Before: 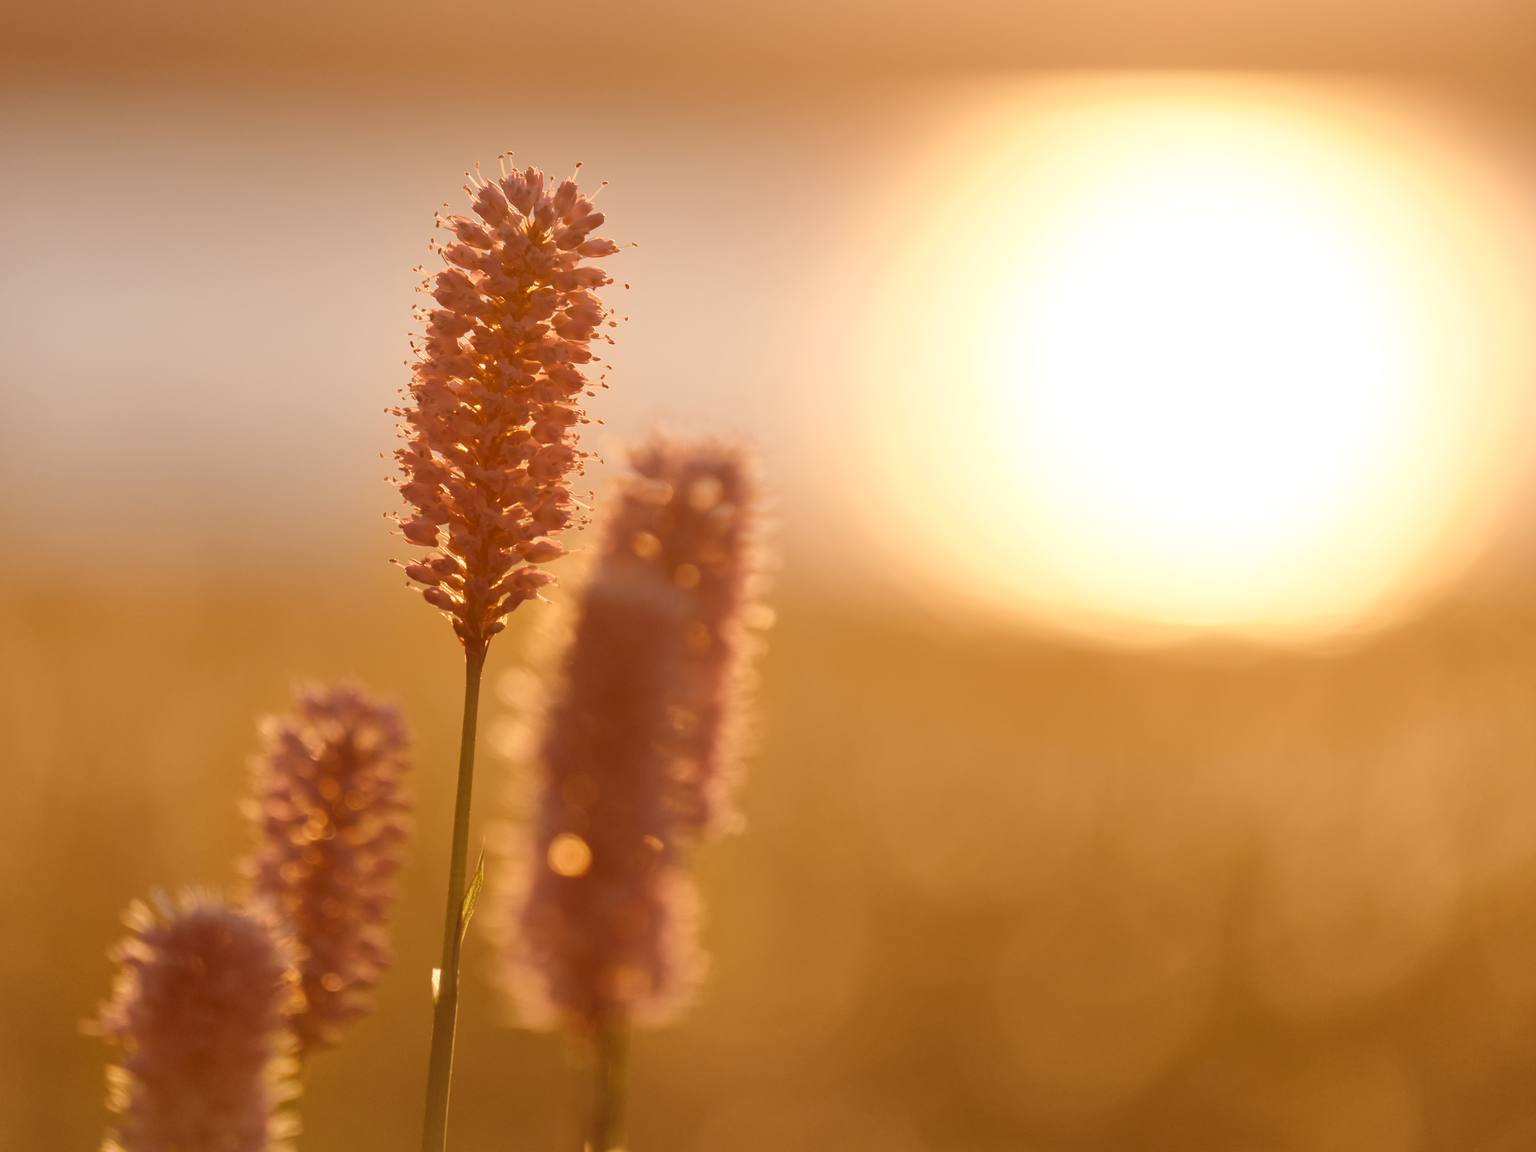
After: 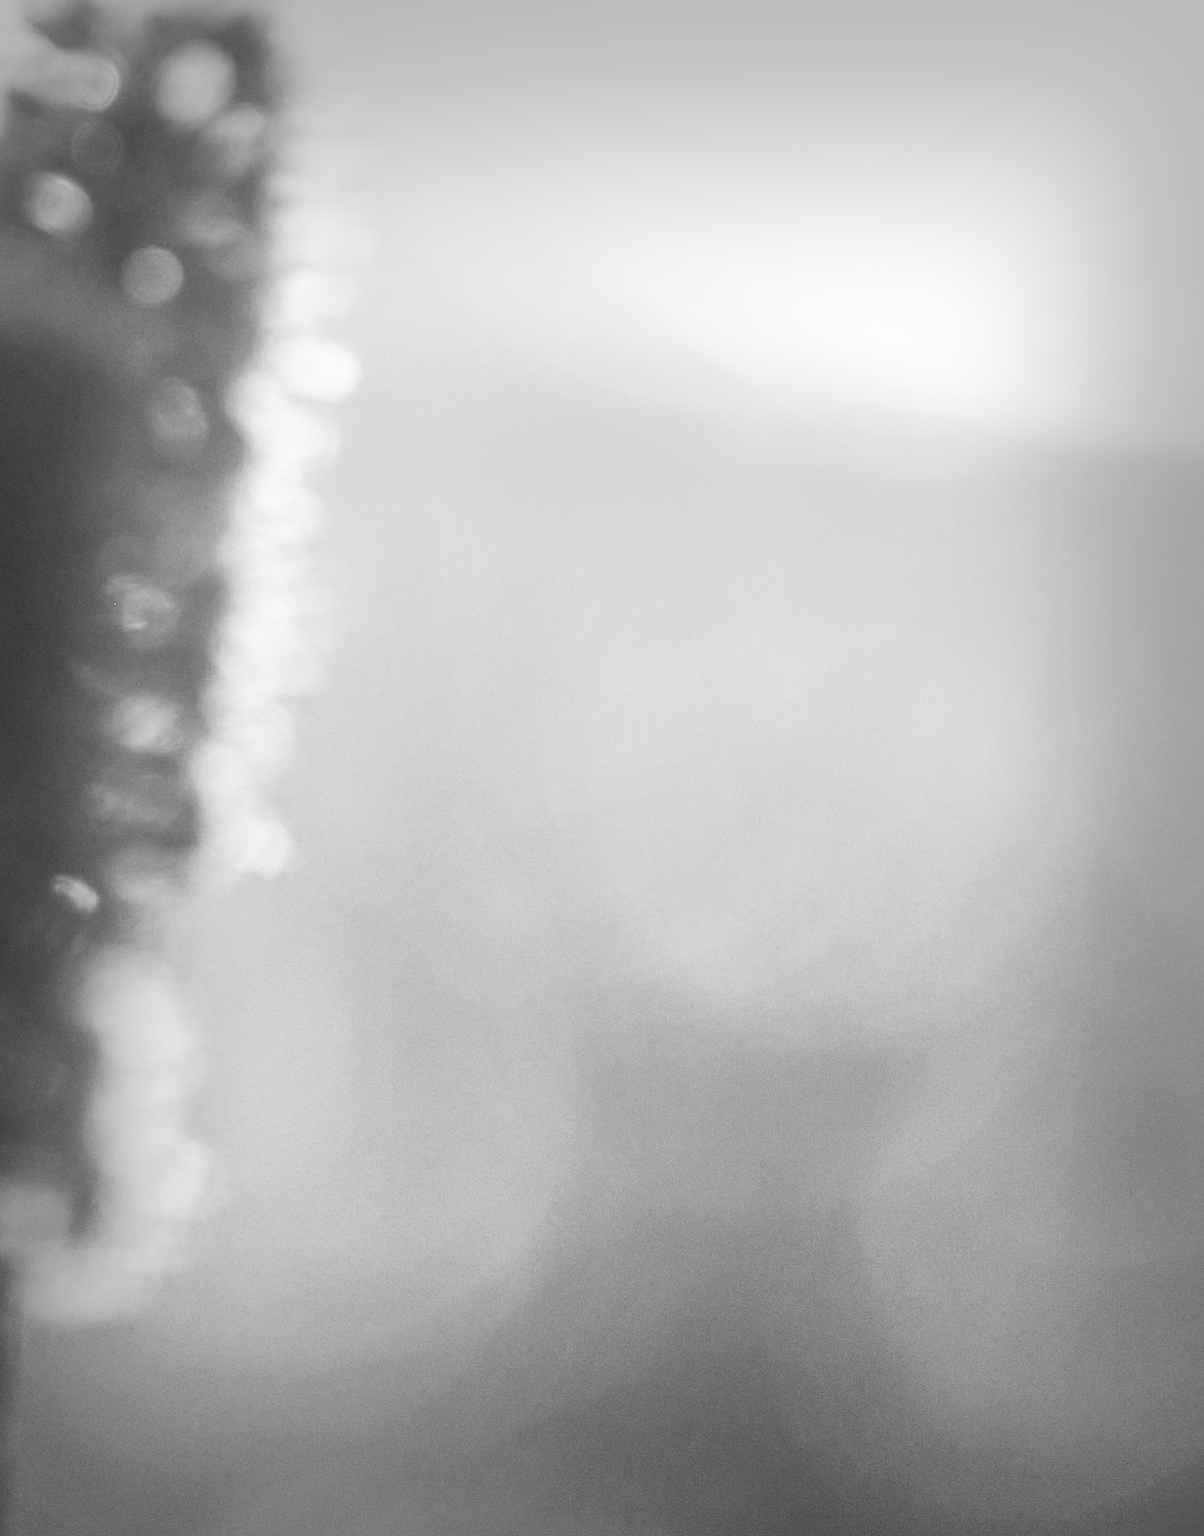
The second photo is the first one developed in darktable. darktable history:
vignetting: fall-off start 52.93%, automatic ratio true, width/height ratio 1.316, shape 0.221, dithering 8-bit output, unbound false
crop: left 40.467%, top 39.669%, right 25.623%, bottom 2.665%
contrast brightness saturation: contrast 0.549, brightness 0.47, saturation -0.995
local contrast: on, module defaults
